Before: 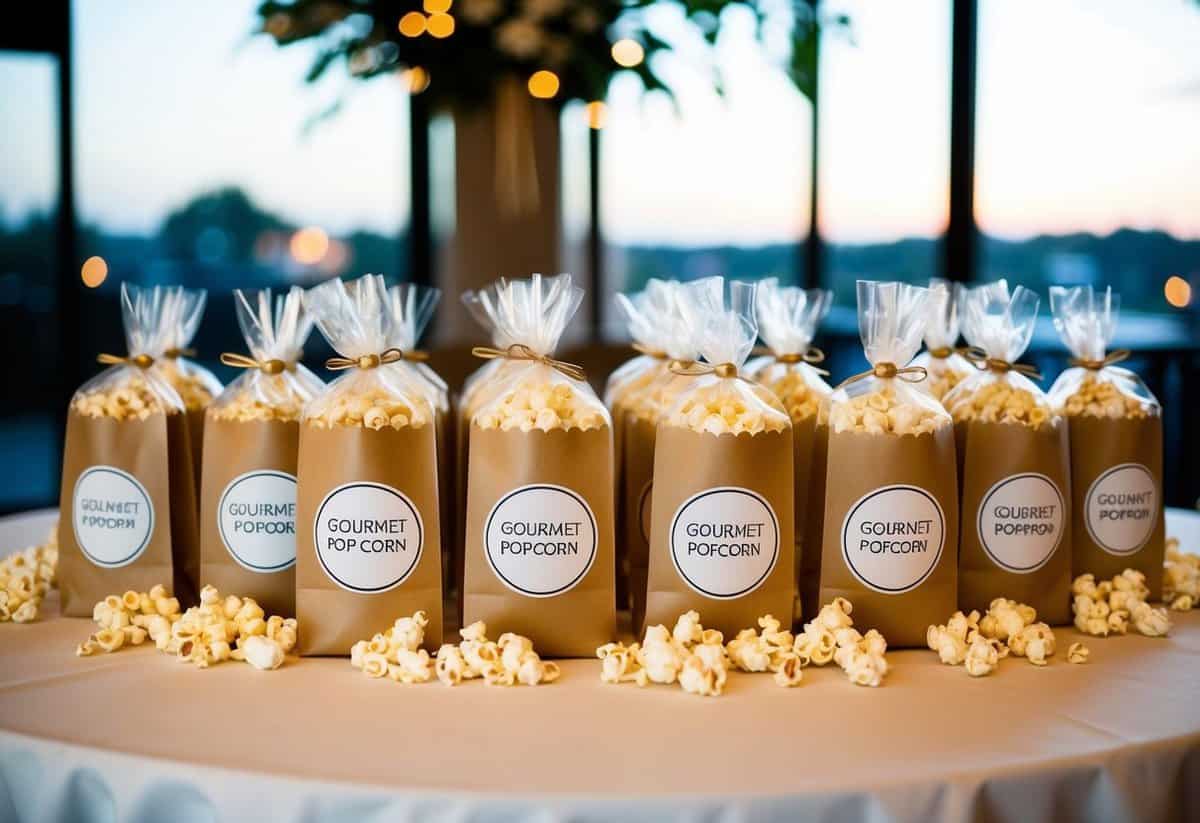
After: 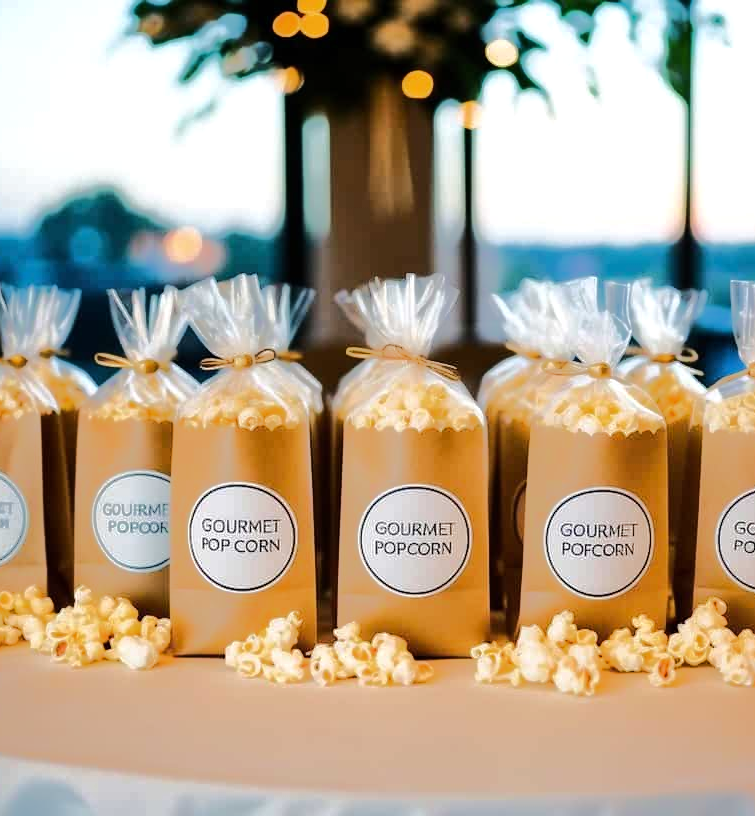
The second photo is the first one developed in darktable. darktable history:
crop: left 10.562%, right 26.322%
tone equalizer: -8 EV -0.51 EV, -7 EV -0.3 EV, -6 EV -0.084 EV, -5 EV 0.375 EV, -4 EV 0.947 EV, -3 EV 0.794 EV, -2 EV -0.008 EV, -1 EV 0.142 EV, +0 EV -0.007 EV, edges refinement/feathering 500, mask exposure compensation -1.57 EV, preserve details no
